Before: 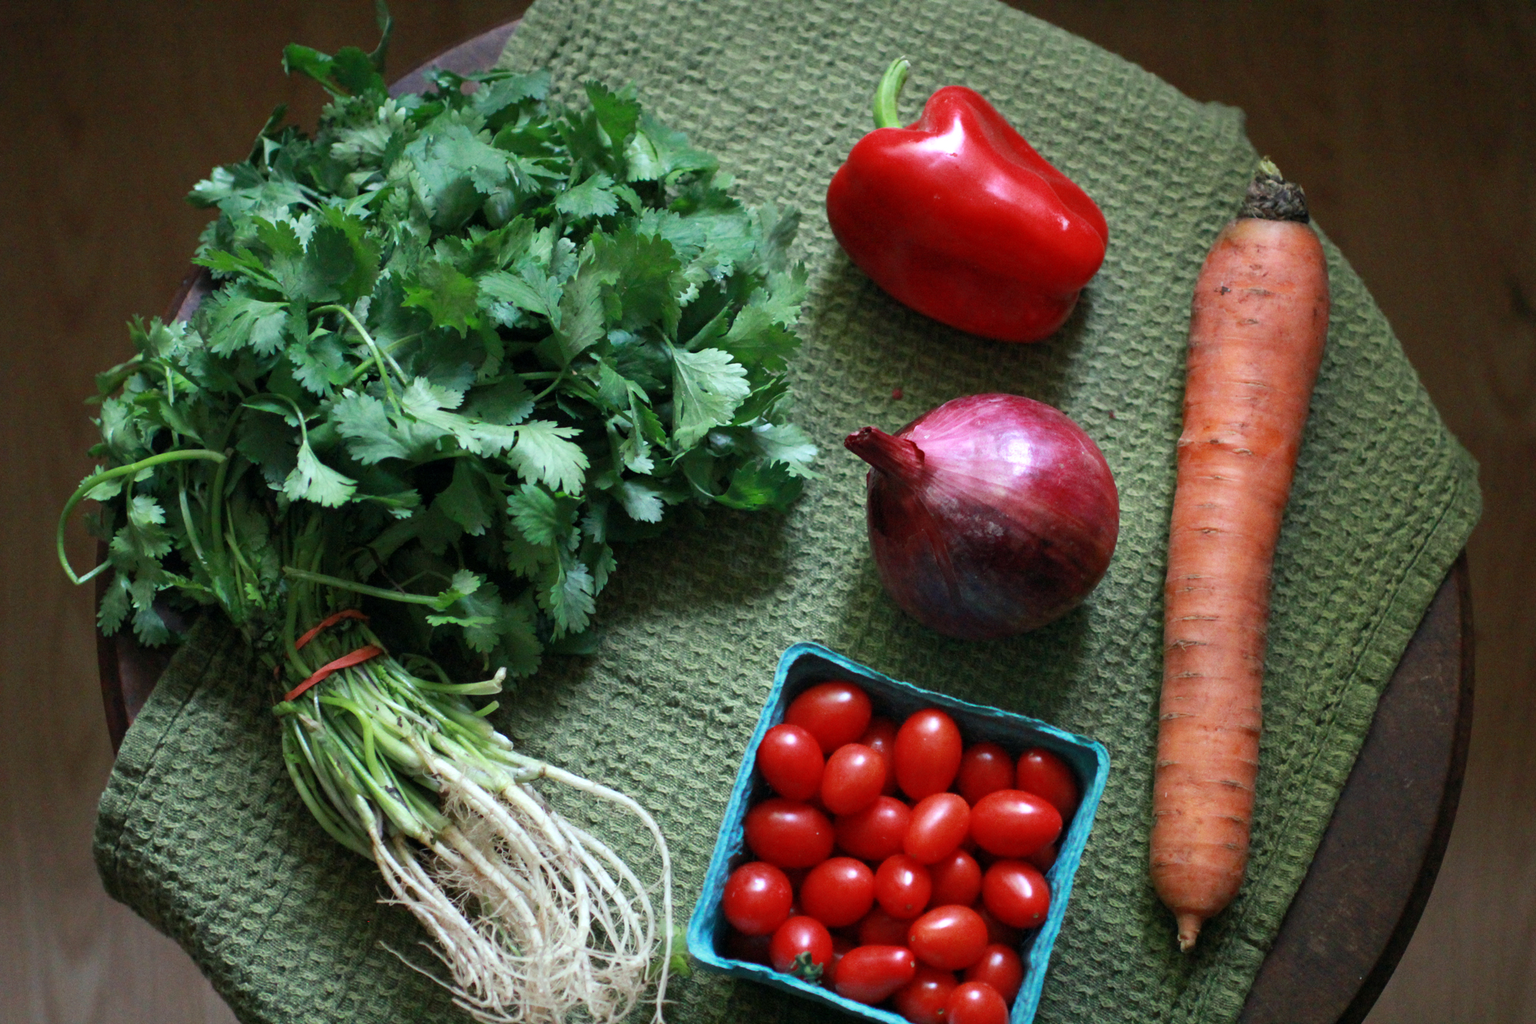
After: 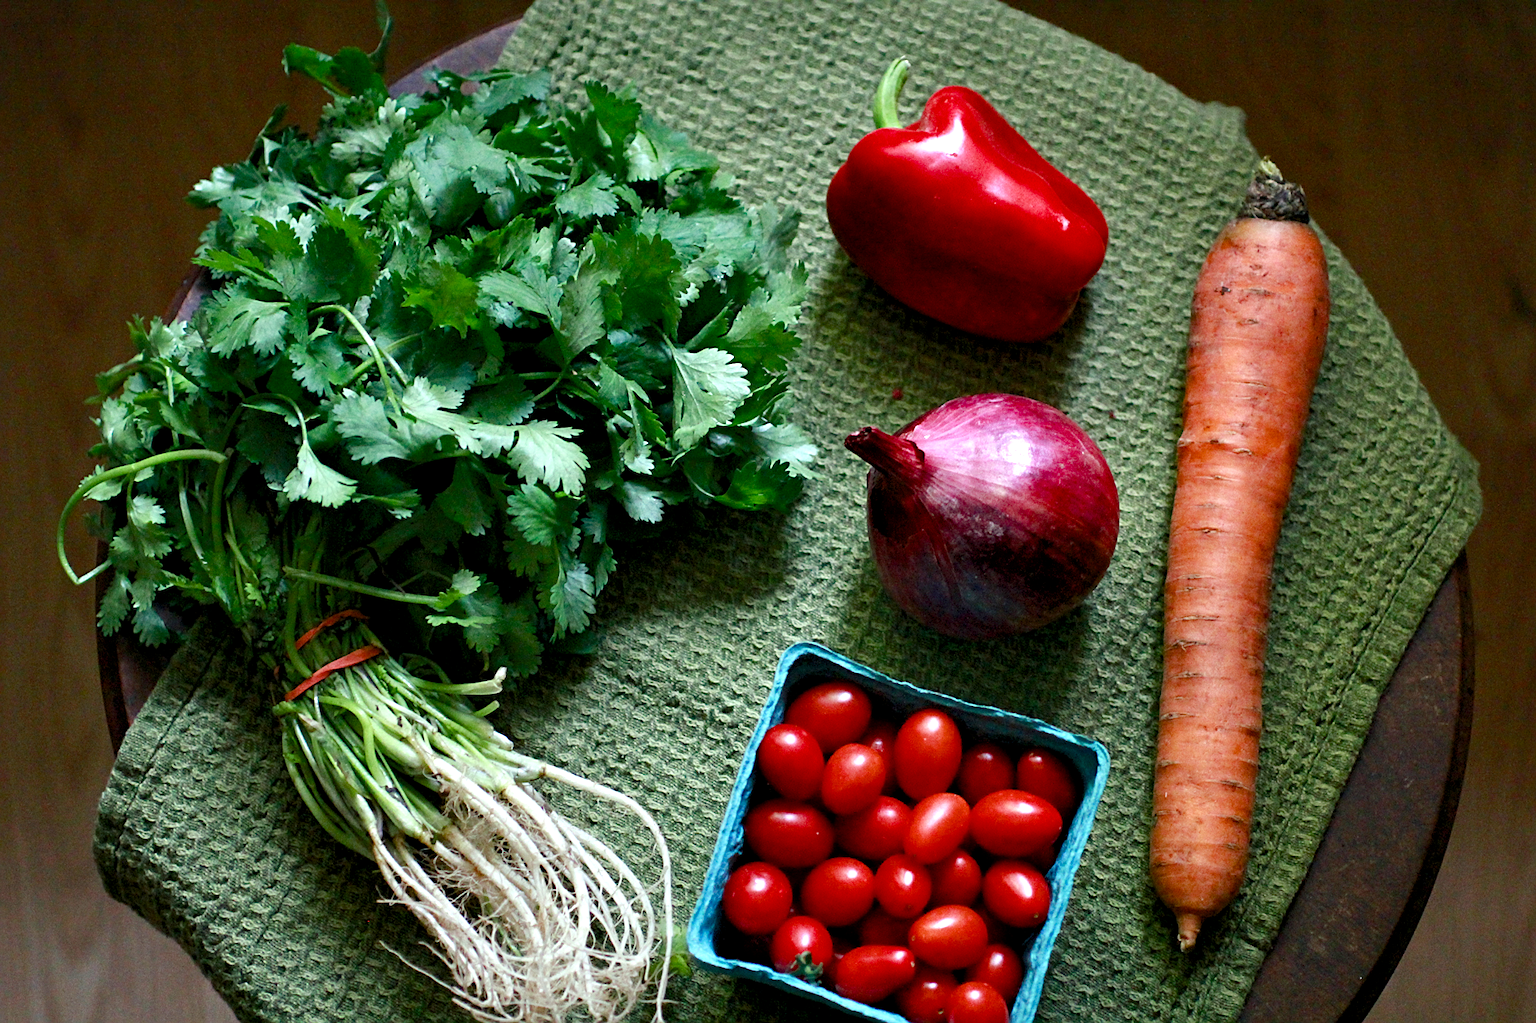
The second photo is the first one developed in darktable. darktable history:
sharpen: on, module defaults
color balance rgb: perceptual saturation grading › global saturation 20%, perceptual saturation grading › highlights -25%, perceptual saturation grading › shadows 50%
contrast equalizer: y [[0.546, 0.552, 0.554, 0.554, 0.552, 0.546], [0.5 ×6], [0.5 ×6], [0 ×6], [0 ×6]]
